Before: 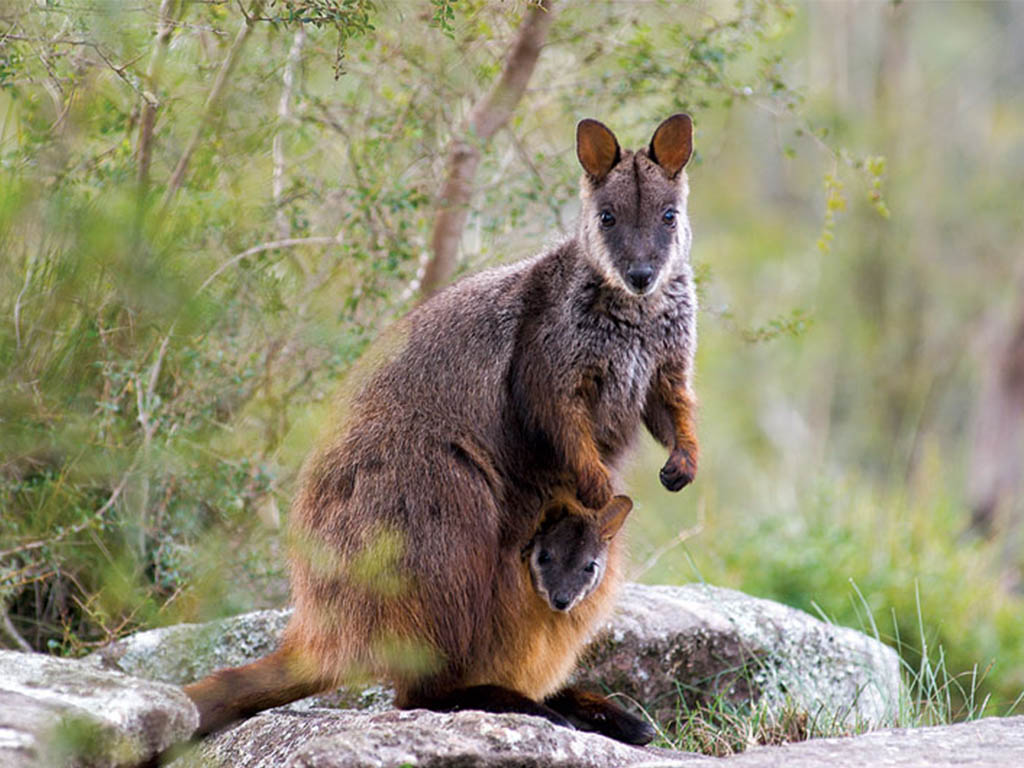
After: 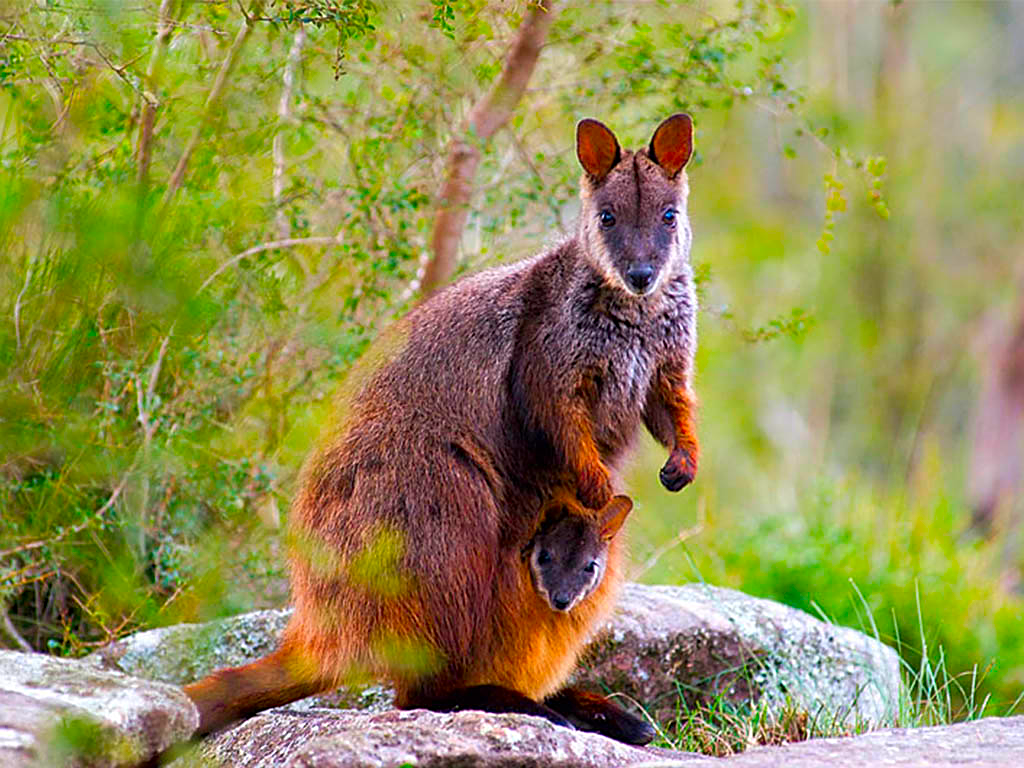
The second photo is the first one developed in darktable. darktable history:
color correction: saturation 2.15
white balance: emerald 1
sharpen: on, module defaults
